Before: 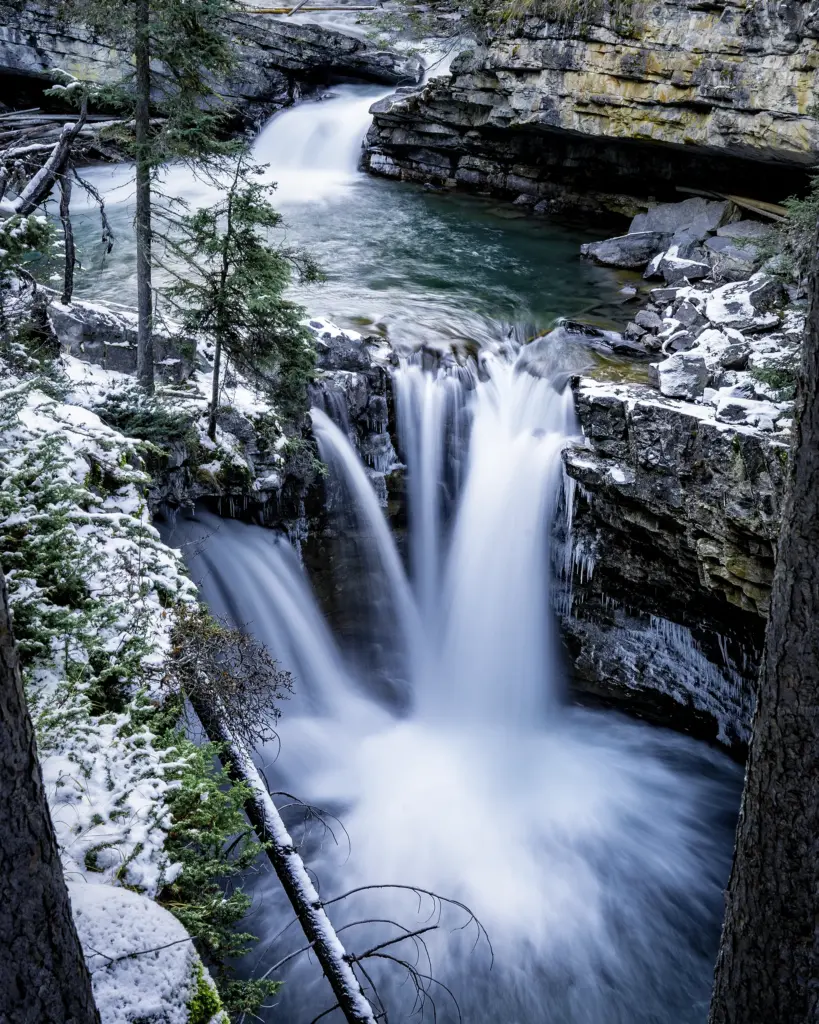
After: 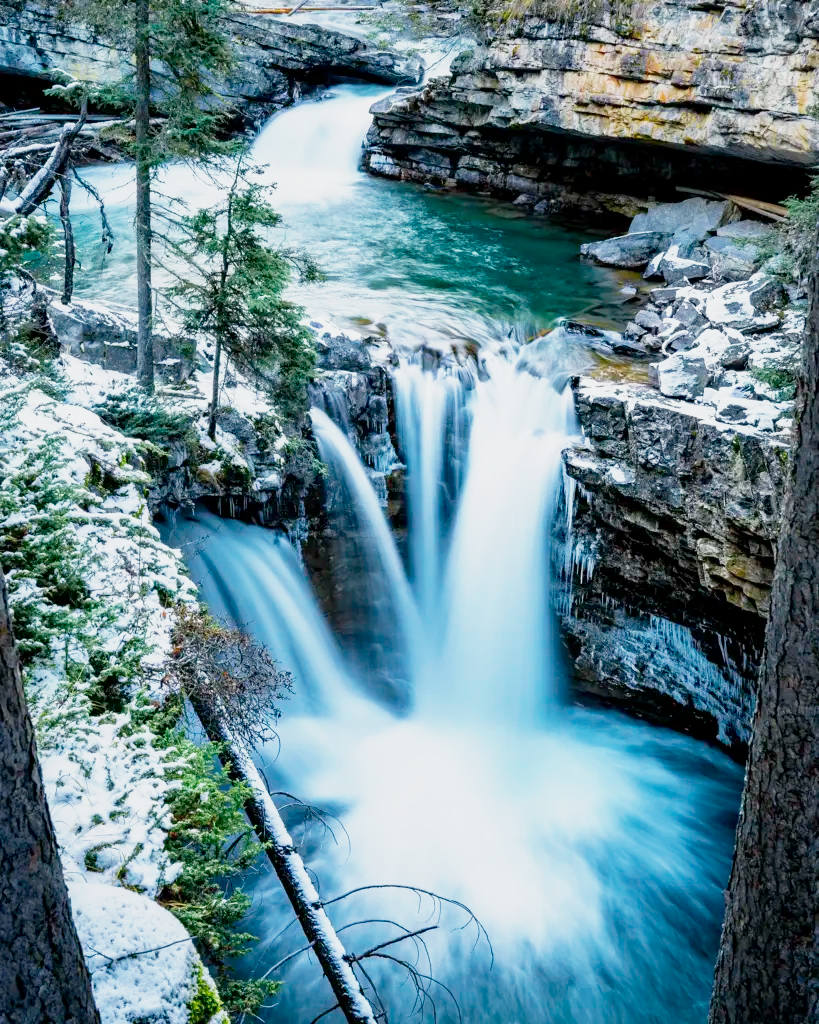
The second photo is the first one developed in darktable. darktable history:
base curve: curves: ch0 [(0, 0) (0.088, 0.125) (0.176, 0.251) (0.354, 0.501) (0.613, 0.749) (1, 0.877)], preserve colors none
tone equalizer: mask exposure compensation -0.515 EV
